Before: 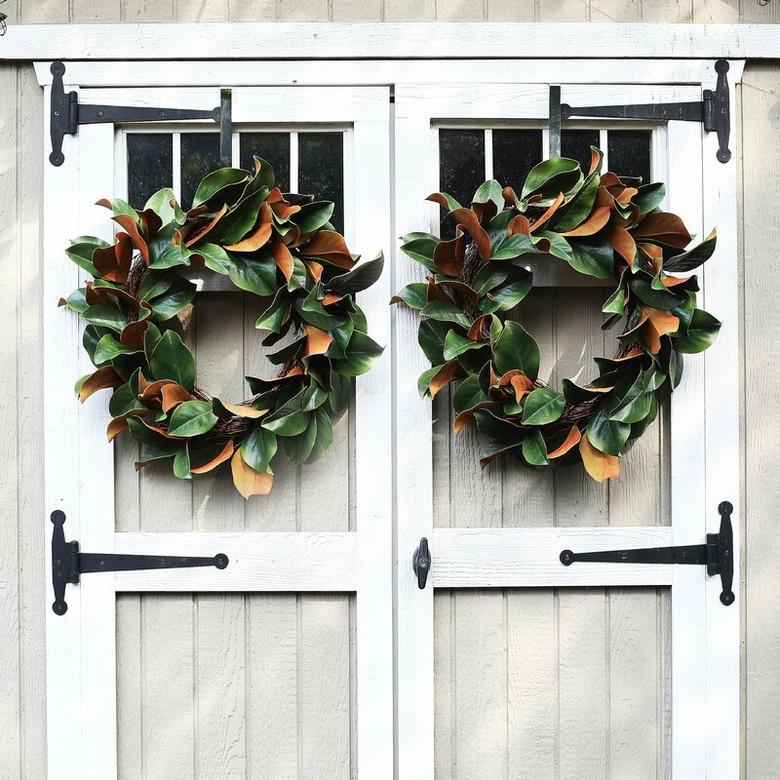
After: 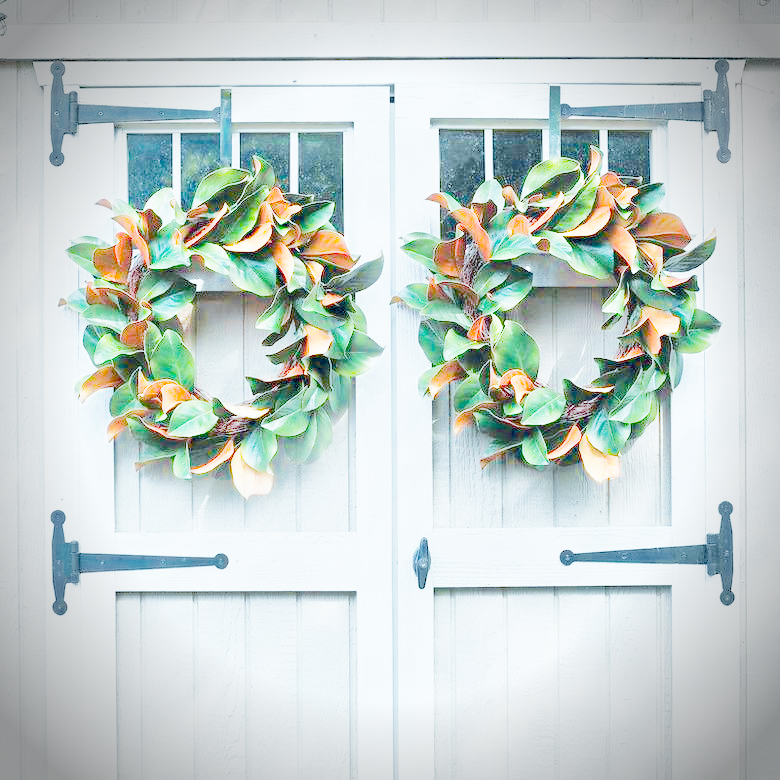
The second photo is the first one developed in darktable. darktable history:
tone equalizer: -7 EV 0.157 EV, -6 EV 0.597 EV, -5 EV 1.19 EV, -4 EV 1.34 EV, -3 EV 1.14 EV, -2 EV 0.6 EV, -1 EV 0.147 EV
color calibration: output R [1.422, -0.35, -0.252, 0], output G [-0.238, 1.259, -0.084, 0], output B [-0.081, -0.196, 1.58, 0], output brightness [0.49, 0.671, -0.57, 0], illuminant Planckian (black body), adaptation linear Bradford (ICC v4), x 0.364, y 0.367, temperature 4411.37 K
filmic rgb: middle gray luminance 2.74%, black relative exposure -9.9 EV, white relative exposure 6.99 EV, threshold 5.97 EV, dynamic range scaling 9.85%, target black luminance 0%, hardness 3.18, latitude 44.41%, contrast 0.683, highlights saturation mix 5.13%, shadows ↔ highlights balance 14.35%, add noise in highlights 0.001, preserve chrominance no, color science v3 (2019), use custom middle-gray values true, contrast in highlights soft, enable highlight reconstruction true
vignetting: brightness -0.692, automatic ratio true
